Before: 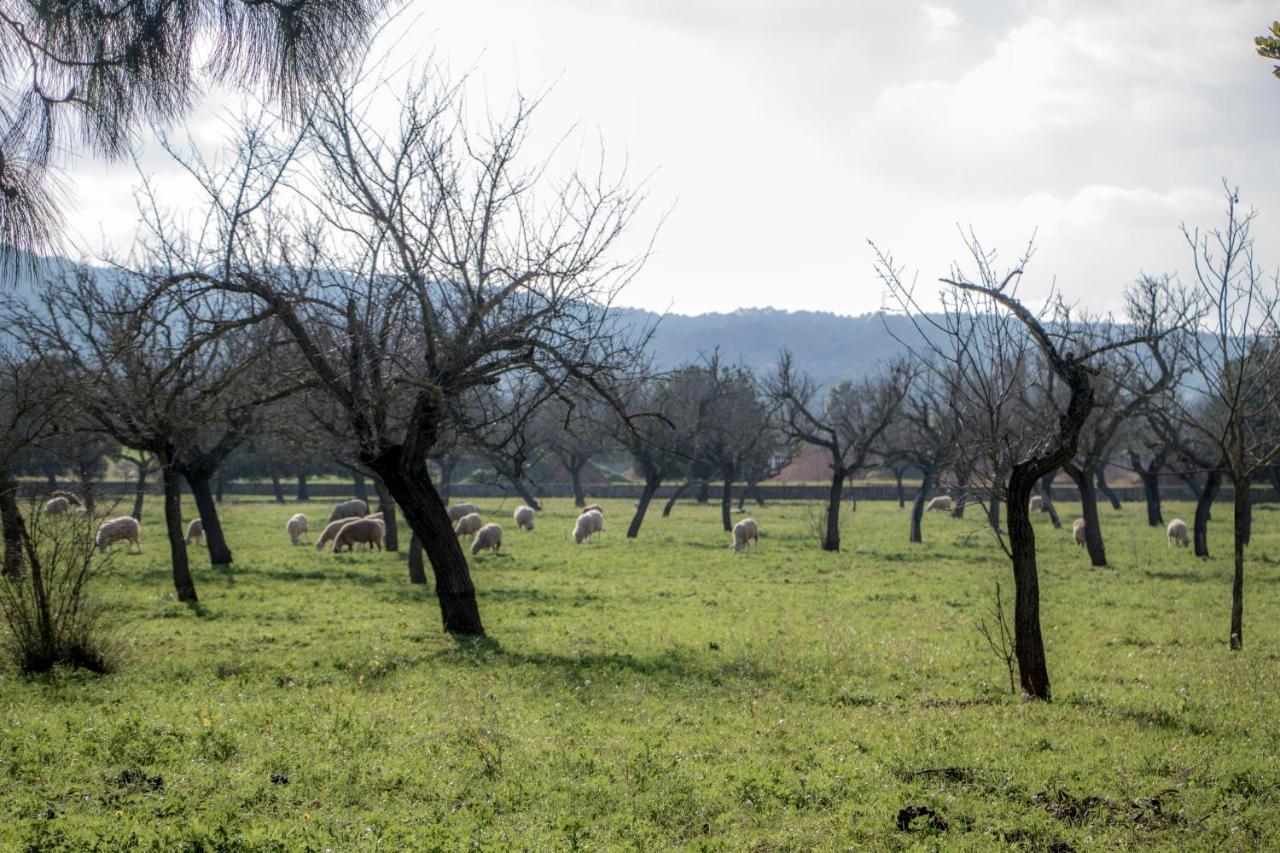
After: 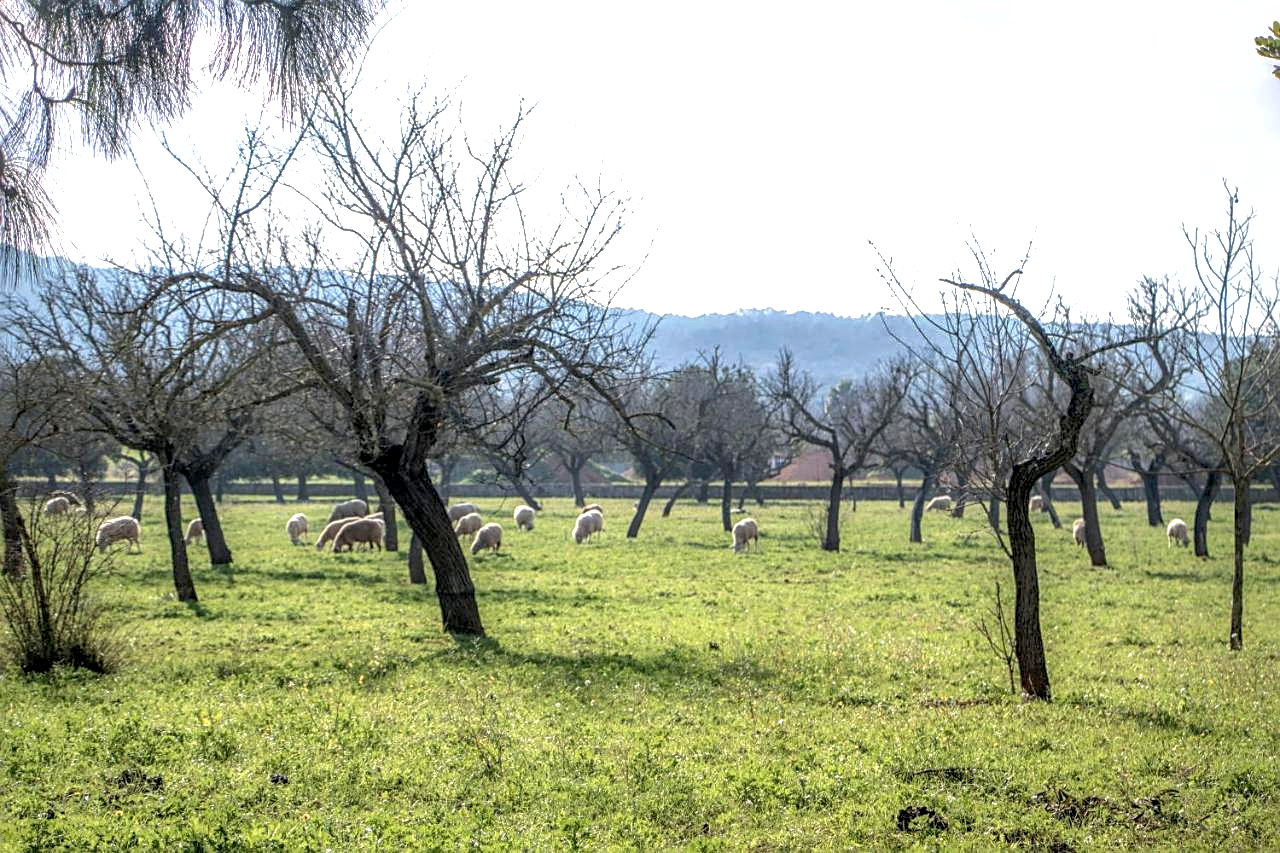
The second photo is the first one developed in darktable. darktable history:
shadows and highlights: on, module defaults
local contrast: on, module defaults
sharpen: on, module defaults
exposure: exposure 0.776 EV, compensate highlight preservation false
tone curve: curves: ch0 [(0, 0) (0.003, 0.003) (0.011, 0.012) (0.025, 0.026) (0.044, 0.046) (0.069, 0.072) (0.1, 0.104) (0.136, 0.141) (0.177, 0.185) (0.224, 0.234) (0.277, 0.289) (0.335, 0.349) (0.399, 0.415) (0.468, 0.488) (0.543, 0.566) (0.623, 0.649) (0.709, 0.739) (0.801, 0.834) (0.898, 0.923) (1, 1)], color space Lab, independent channels, preserve colors none
